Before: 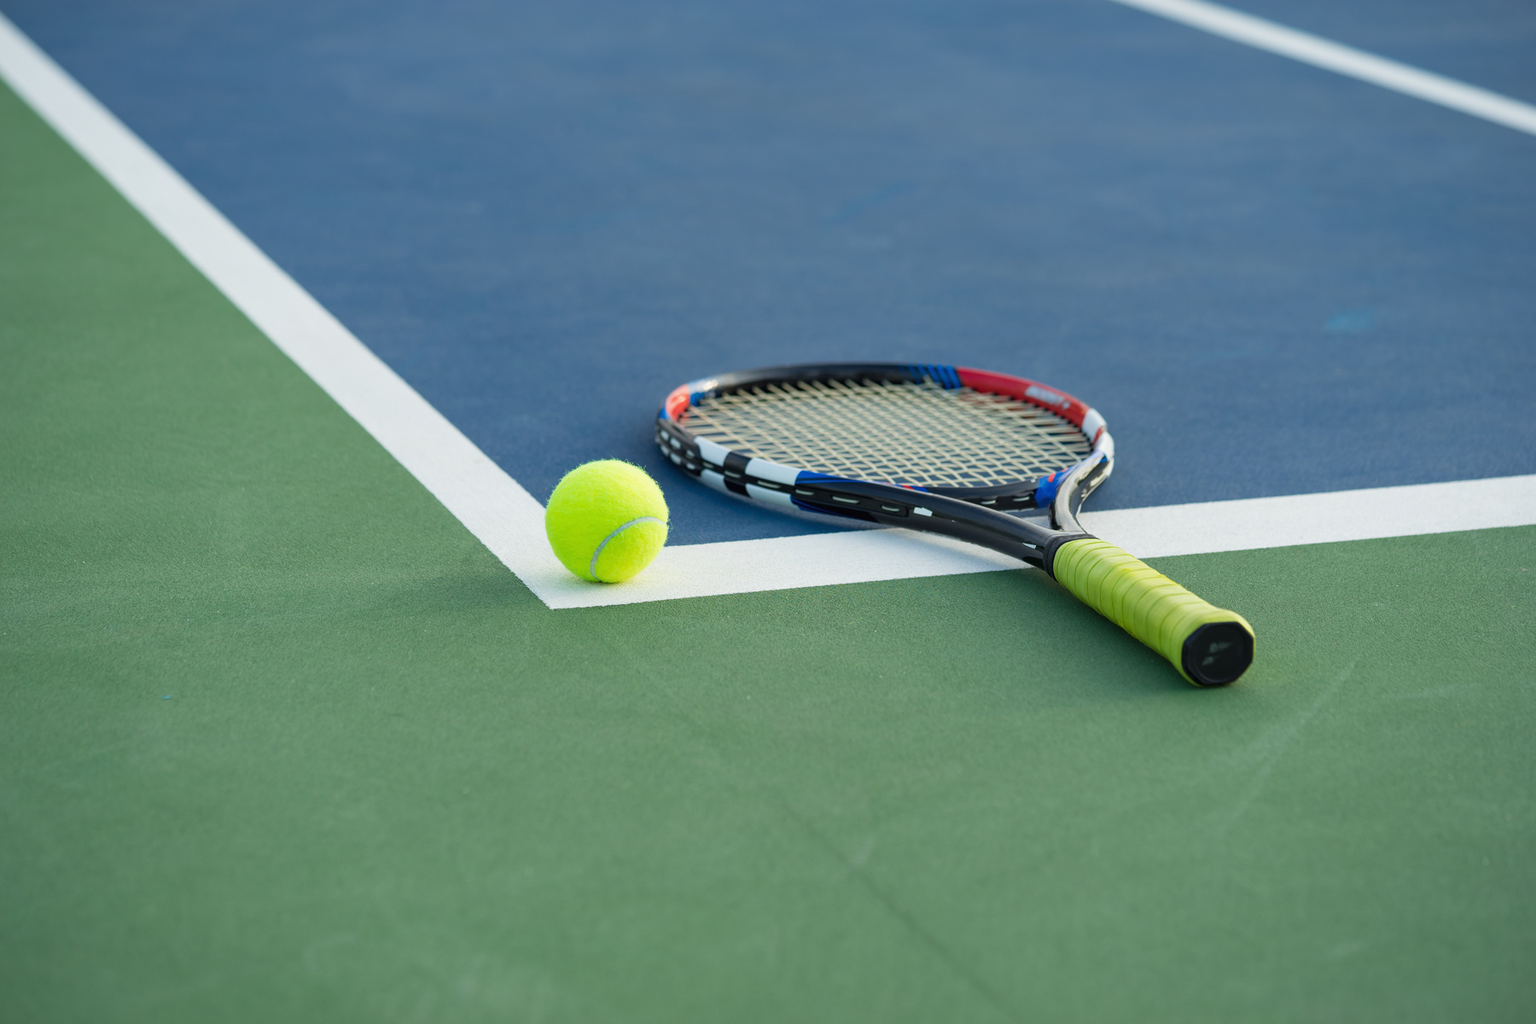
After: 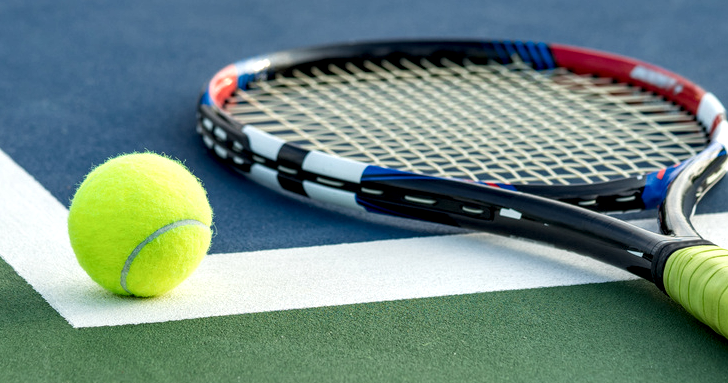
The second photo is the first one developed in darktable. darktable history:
exposure: compensate highlight preservation false
crop: left 31.751%, top 32.172%, right 27.8%, bottom 35.83%
local contrast: highlights 65%, shadows 54%, detail 169%, midtone range 0.514
